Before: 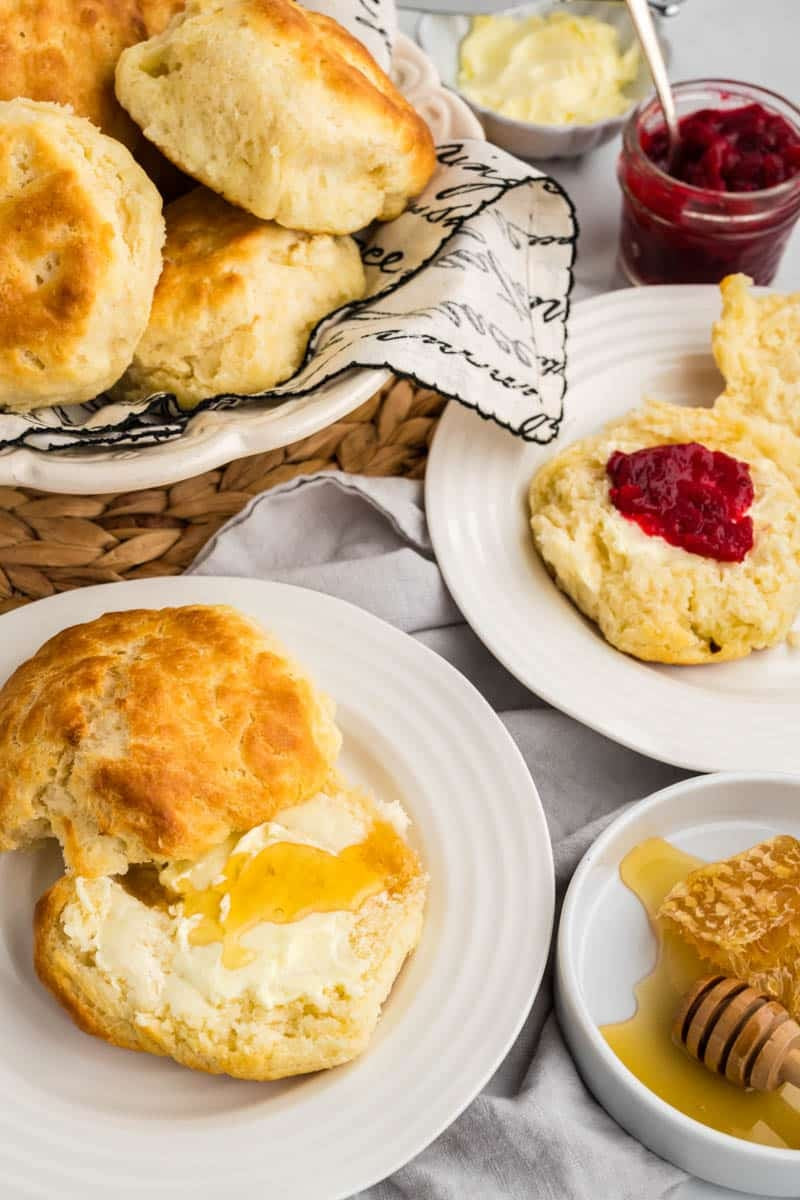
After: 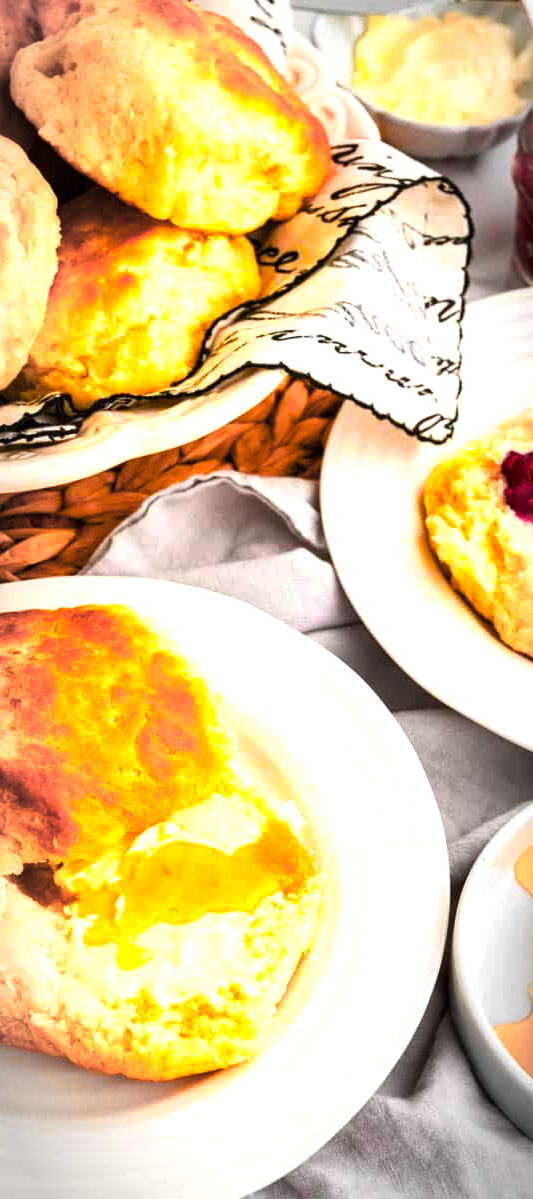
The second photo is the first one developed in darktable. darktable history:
color balance rgb: perceptual saturation grading › global saturation 37.105%, perceptual saturation grading › shadows 34.657%, perceptual brilliance grading › global brilliance -4.446%, perceptual brilliance grading › highlights 24.631%, perceptual brilliance grading › mid-tones 7.376%, perceptual brilliance grading › shadows -4.957%, global vibrance 20%
color correction: highlights b* -0.004, saturation 0.979
color zones: curves: ch0 [(0.257, 0.558) (0.75, 0.565)]; ch1 [(0.004, 0.857) (0.14, 0.416) (0.257, 0.695) (0.442, 0.032) (0.736, 0.266) (0.891, 0.741)]; ch2 [(0, 0.623) (0.112, 0.436) (0.271, 0.474) (0.516, 0.64) (0.743, 0.286)]
crop and rotate: left 13.35%, right 20.024%
vignetting: automatic ratio true
